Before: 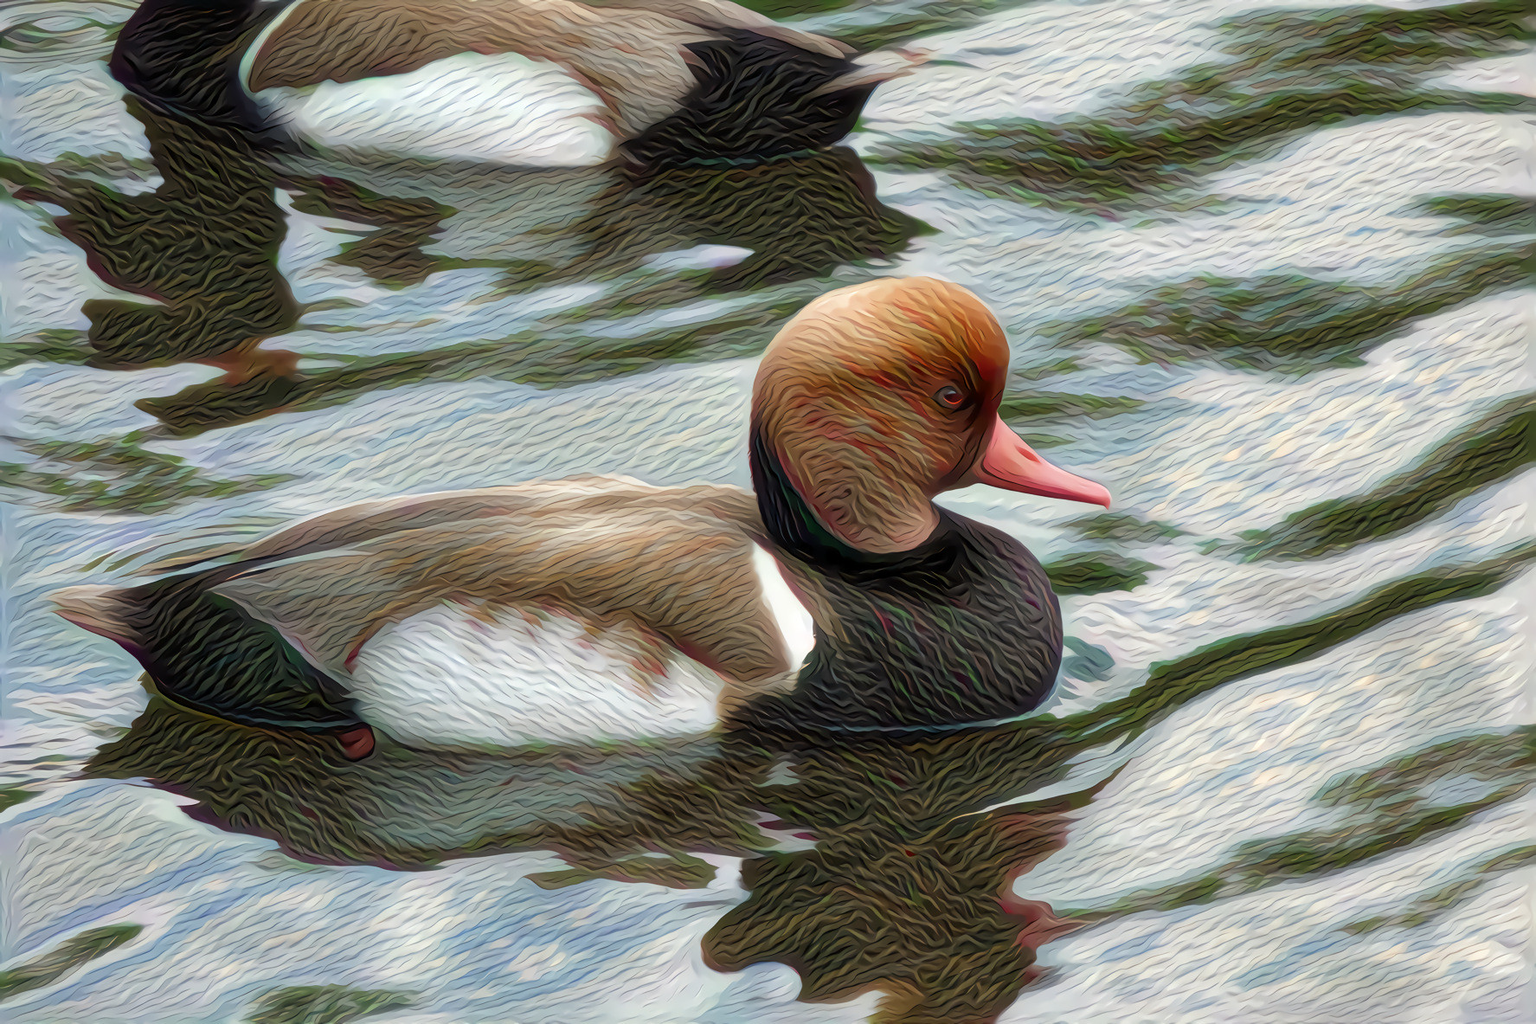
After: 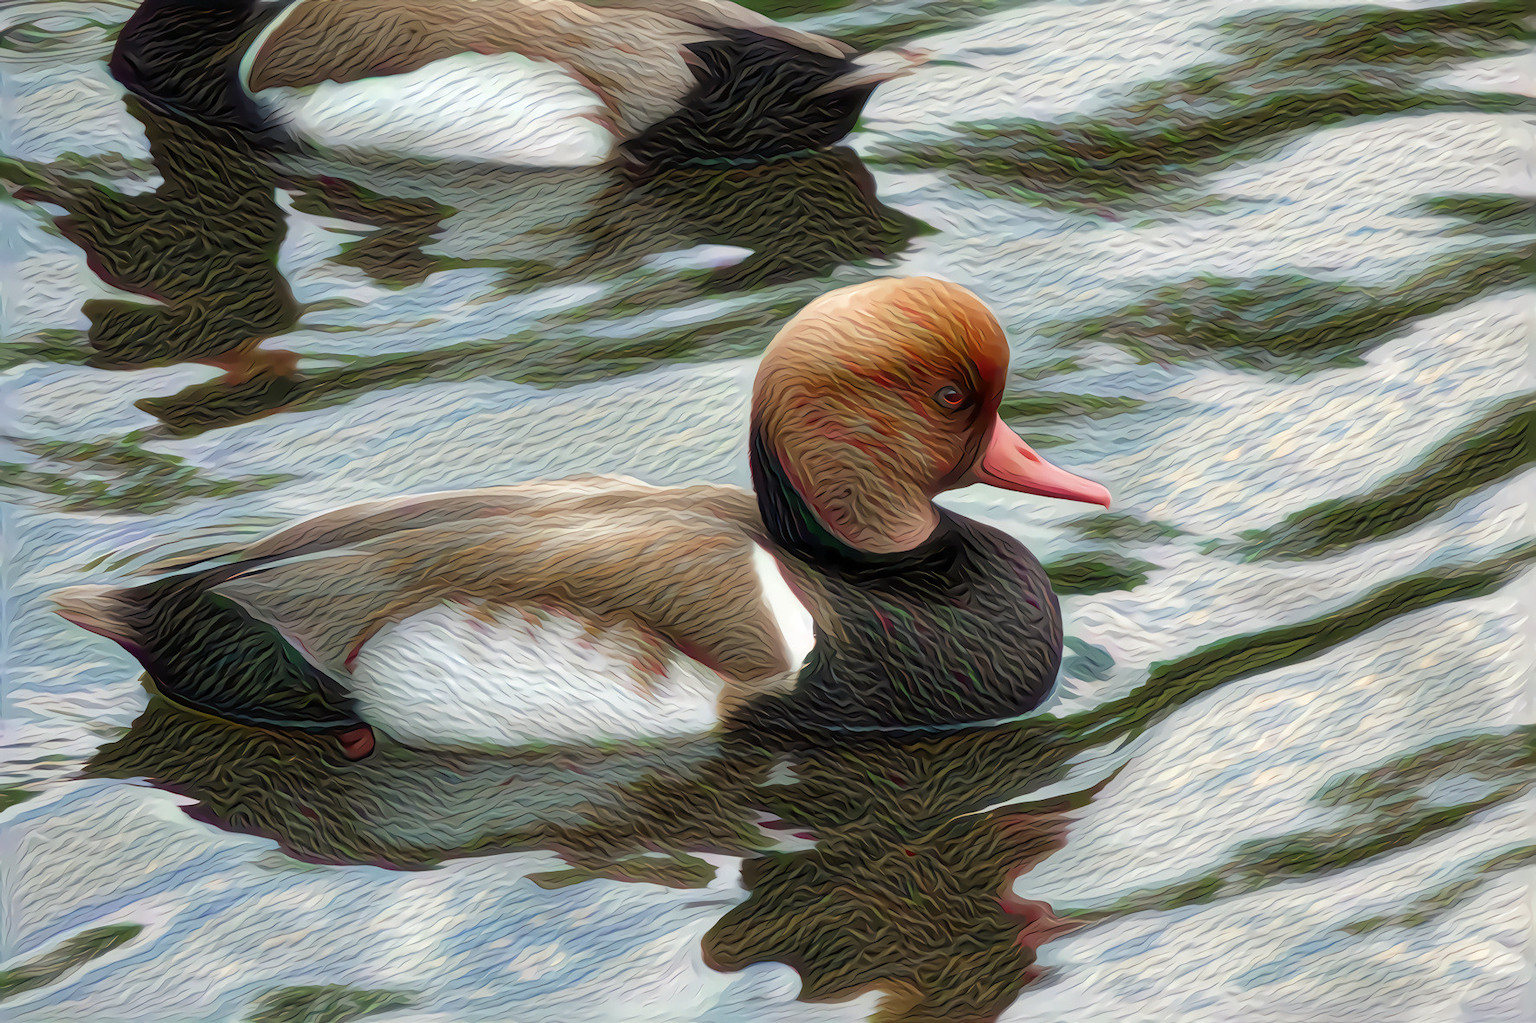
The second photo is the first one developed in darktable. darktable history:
exposure: black level correction 0, exposure 0 EV, compensate exposure bias true, compensate highlight preservation false
